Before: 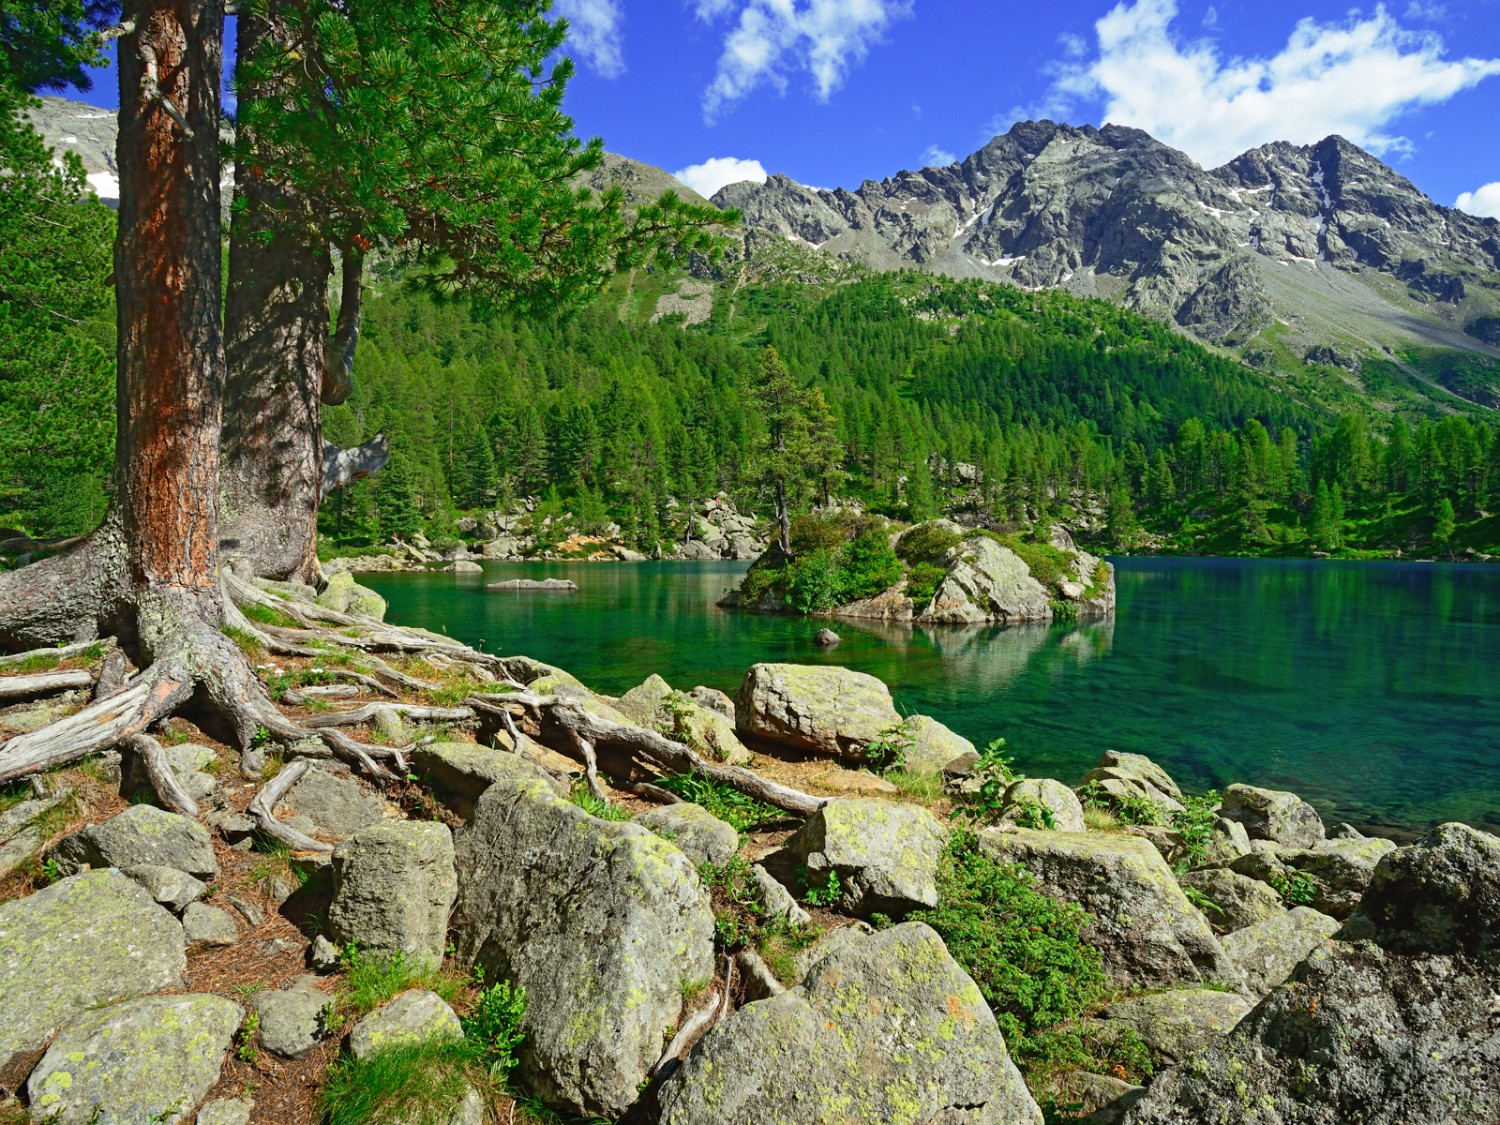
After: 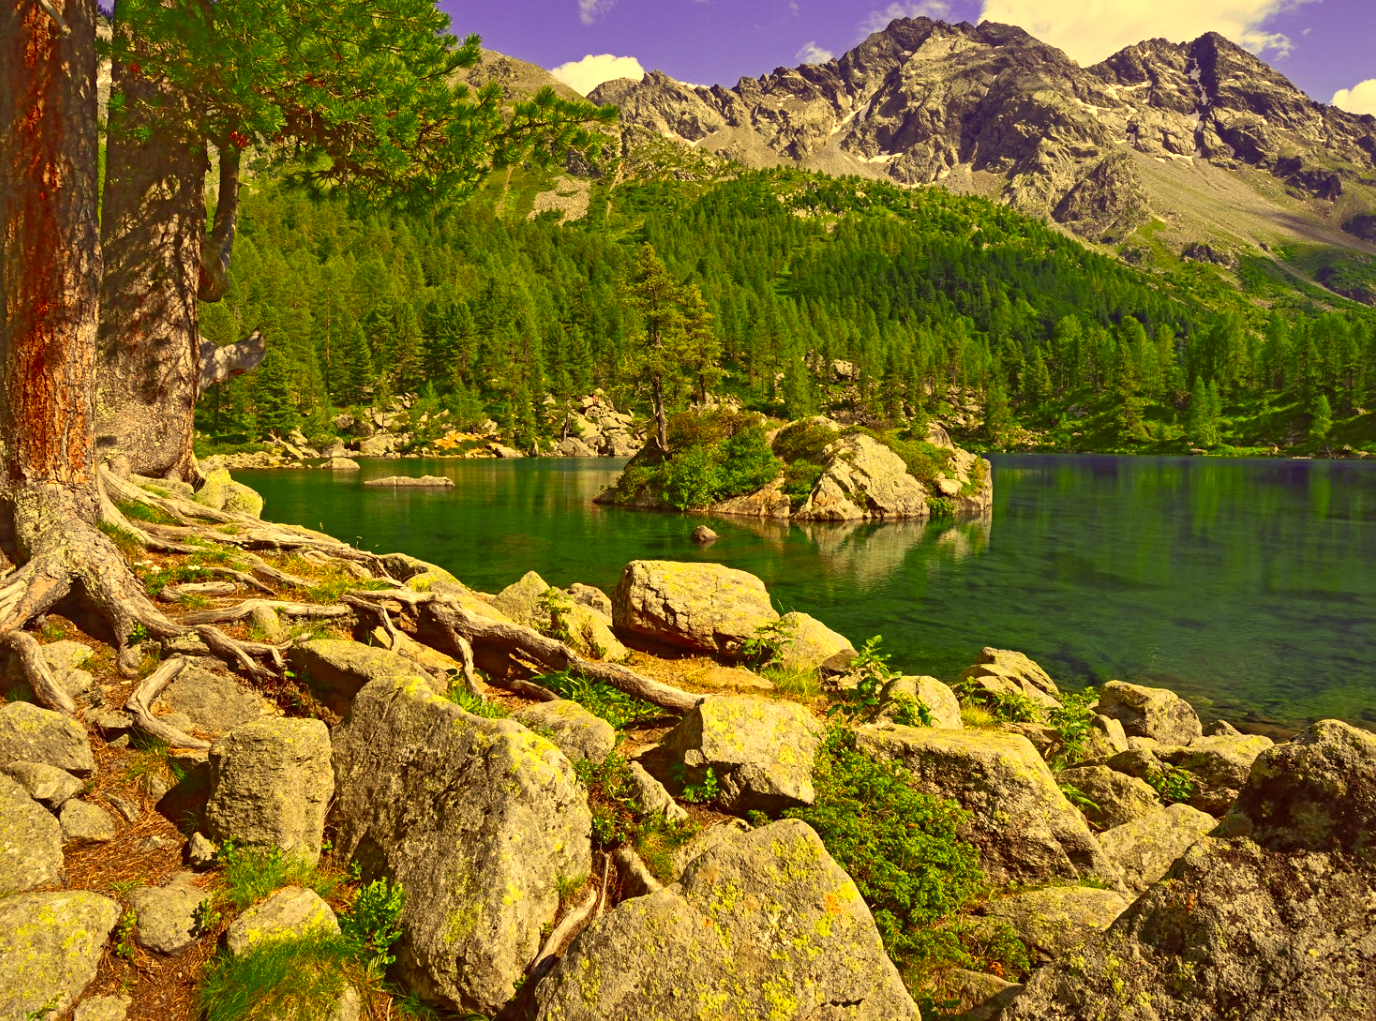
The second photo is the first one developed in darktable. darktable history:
rgb curve: curves: ch0 [(0, 0) (0.072, 0.166) (0.217, 0.293) (0.414, 0.42) (1, 1)], compensate middle gray true, preserve colors basic power
color correction: highlights a* 10.12, highlights b* 39.04, shadows a* 14.62, shadows b* 3.37
local contrast: mode bilateral grid, contrast 25, coarseness 60, detail 151%, midtone range 0.2
white balance: red 1.029, blue 0.92
crop and rotate: left 8.262%, top 9.226%
